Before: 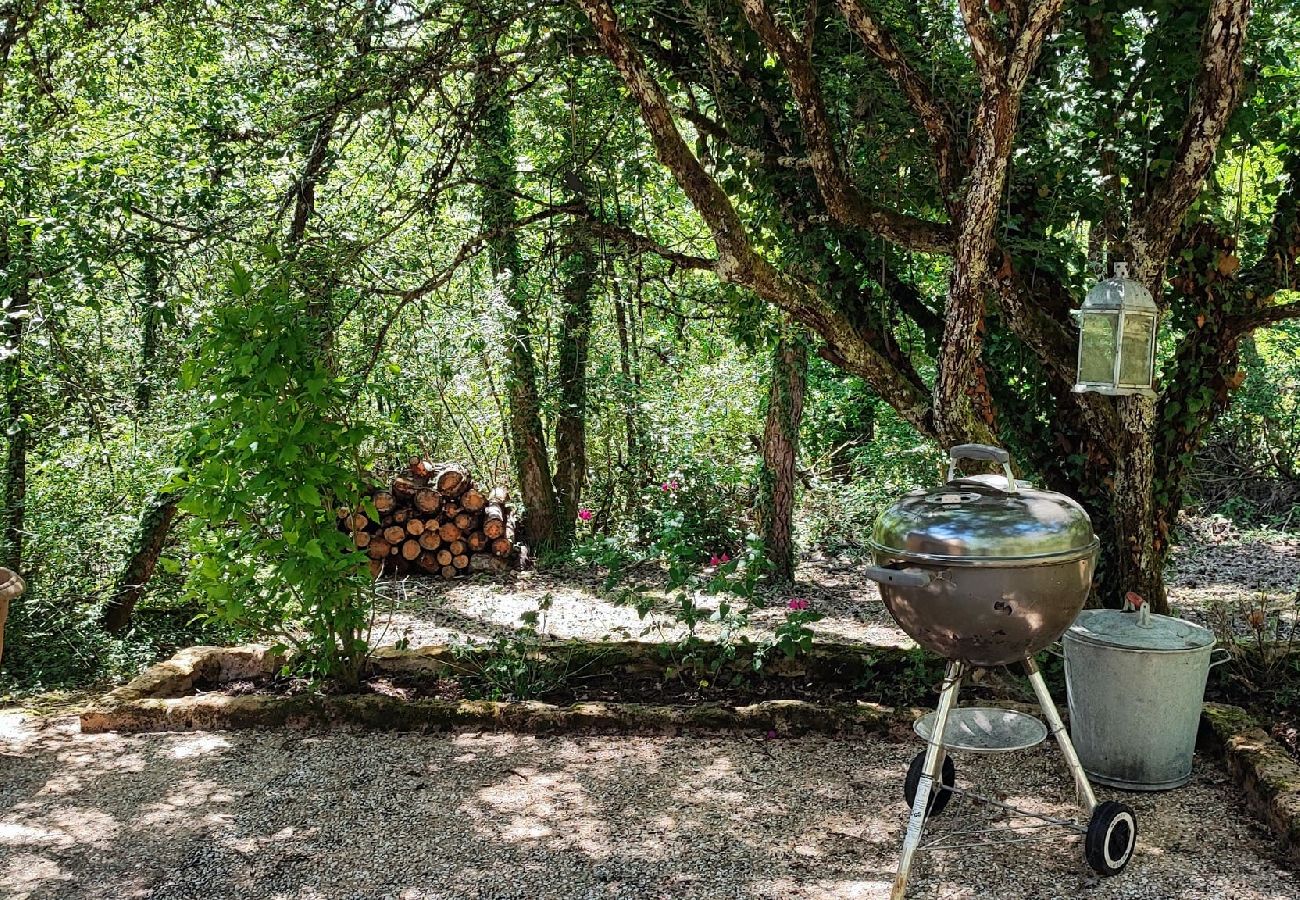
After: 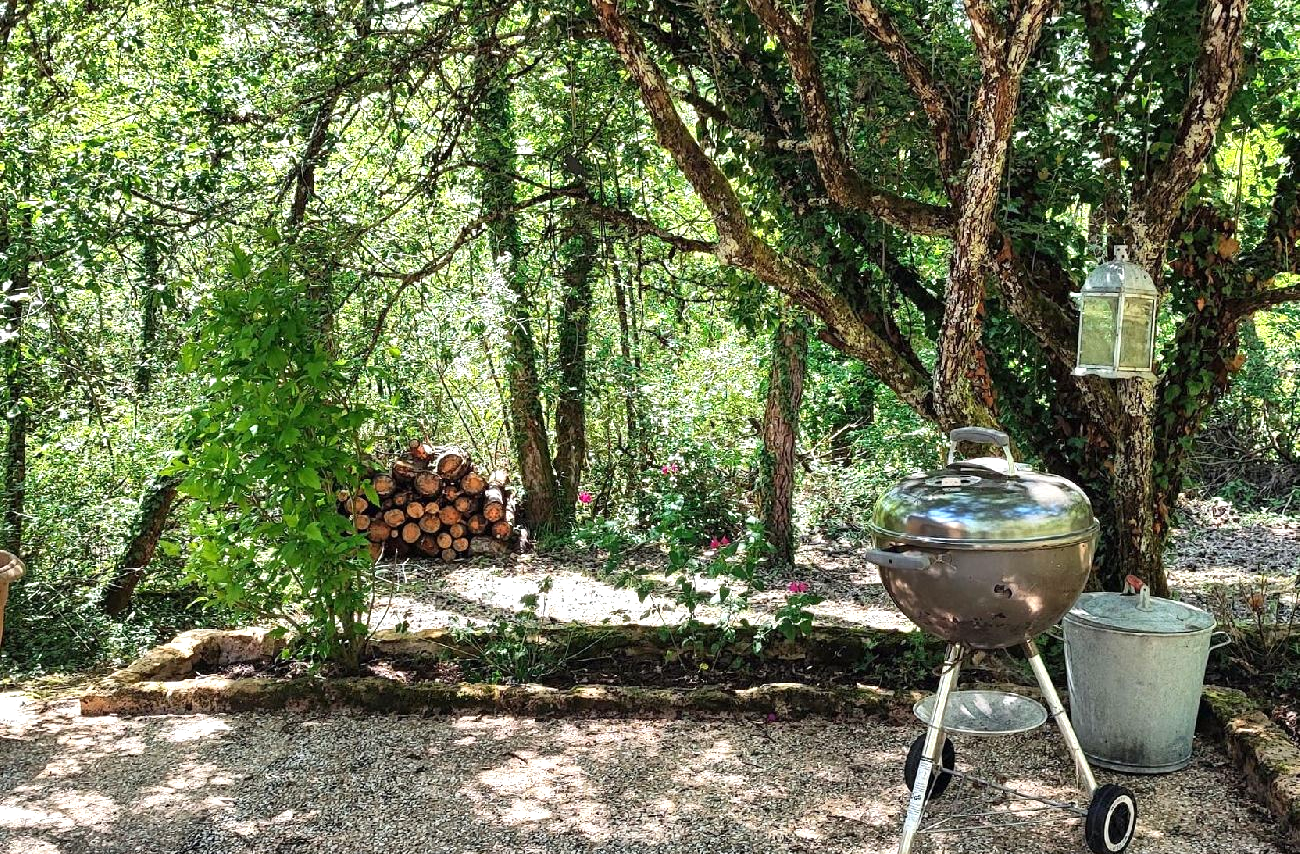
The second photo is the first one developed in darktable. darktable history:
crop and rotate: top 1.916%, bottom 3.13%
shadows and highlights: shadows 49.35, highlights -41.61, soften with gaussian
exposure: exposure 0.606 EV, compensate highlight preservation false
